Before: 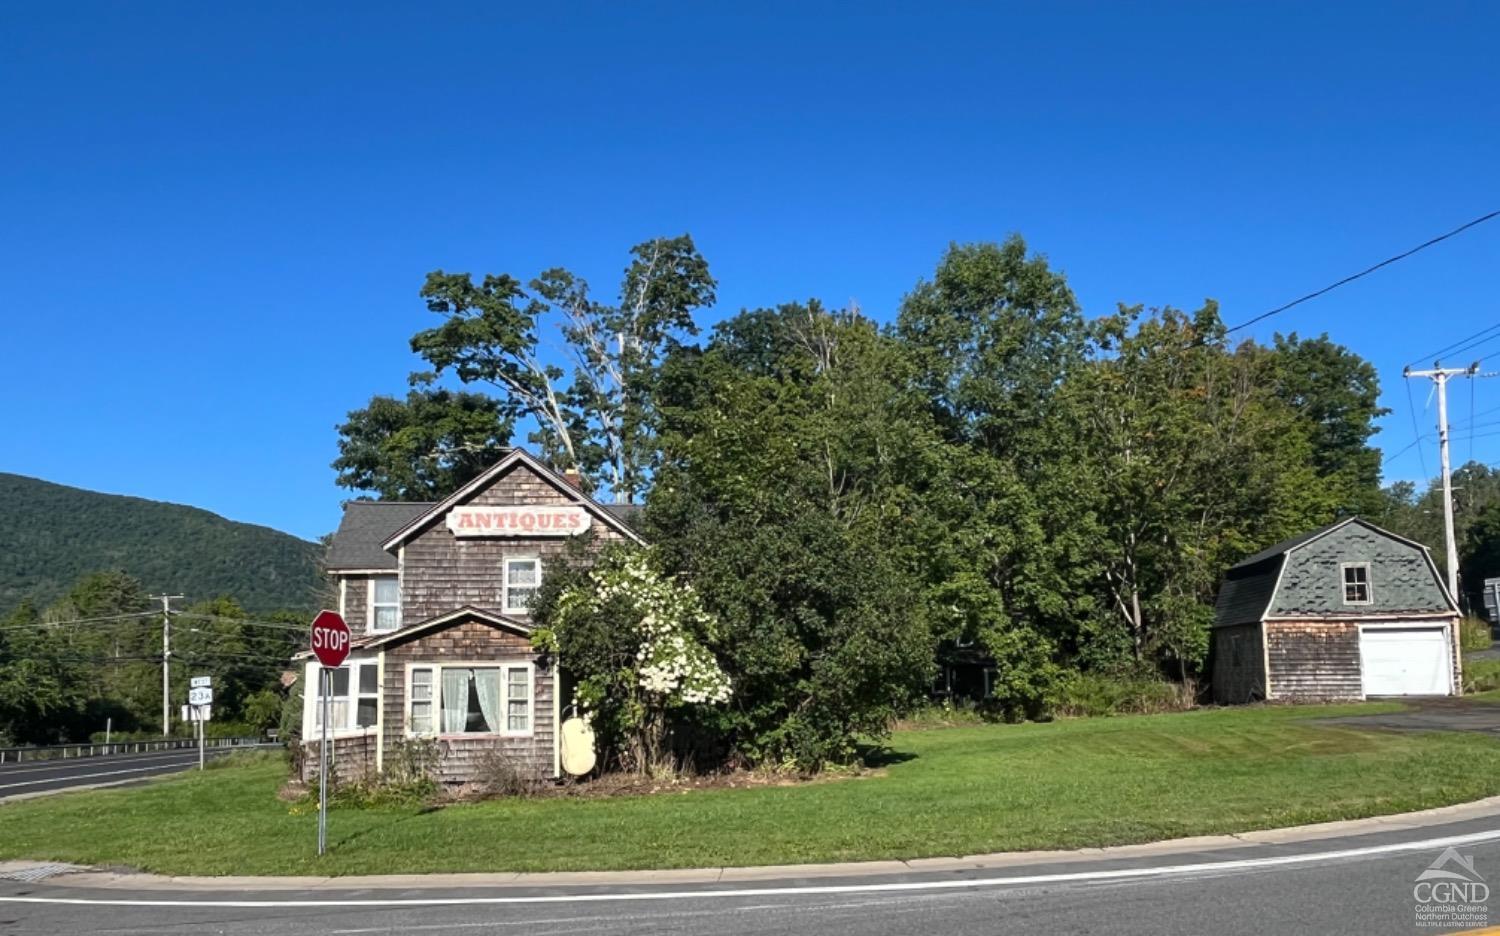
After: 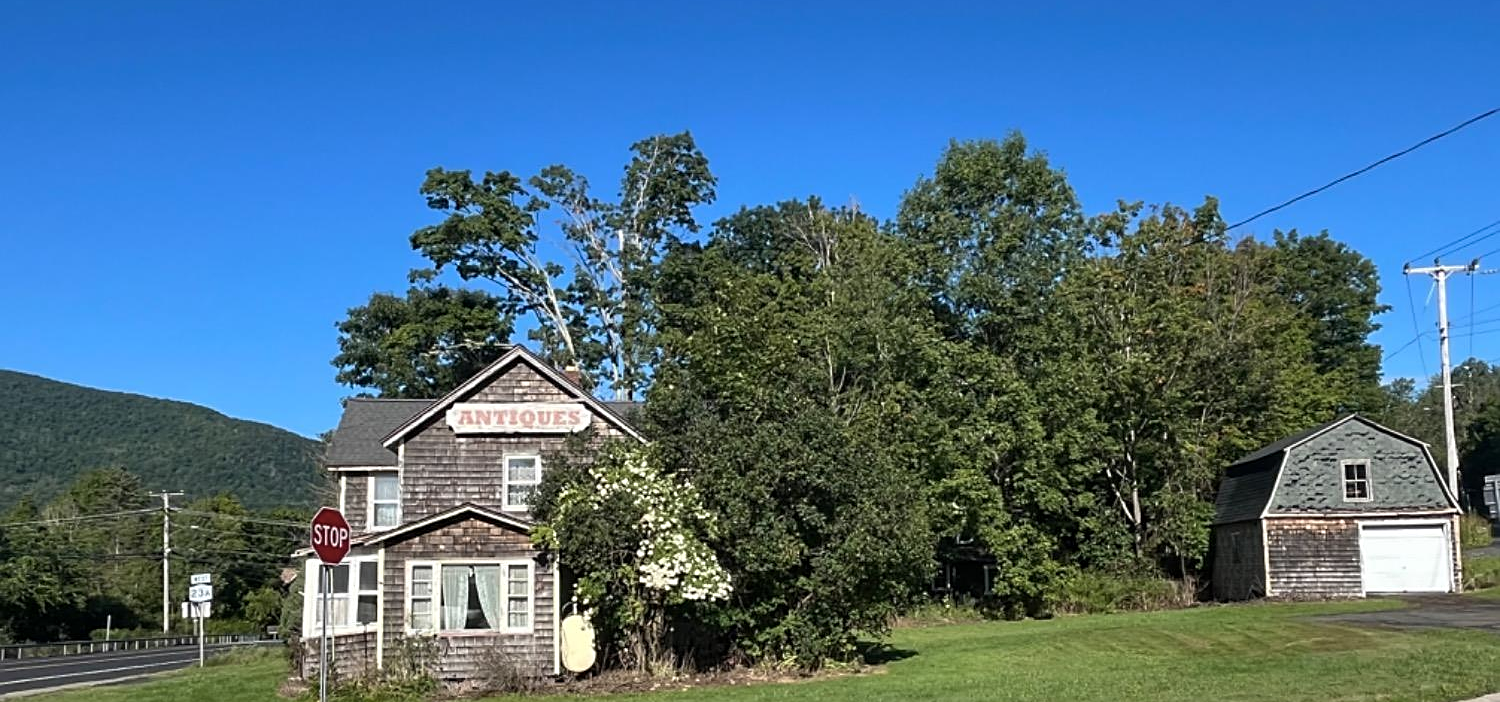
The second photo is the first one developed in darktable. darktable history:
sharpen: on, module defaults
color zones: curves: ch1 [(0, 0.469) (0.001, 0.469) (0.12, 0.446) (0.248, 0.469) (0.5, 0.5) (0.748, 0.5) (0.999, 0.469) (1, 0.469)], mix 99.74%
crop: top 11.031%, bottom 13.927%
